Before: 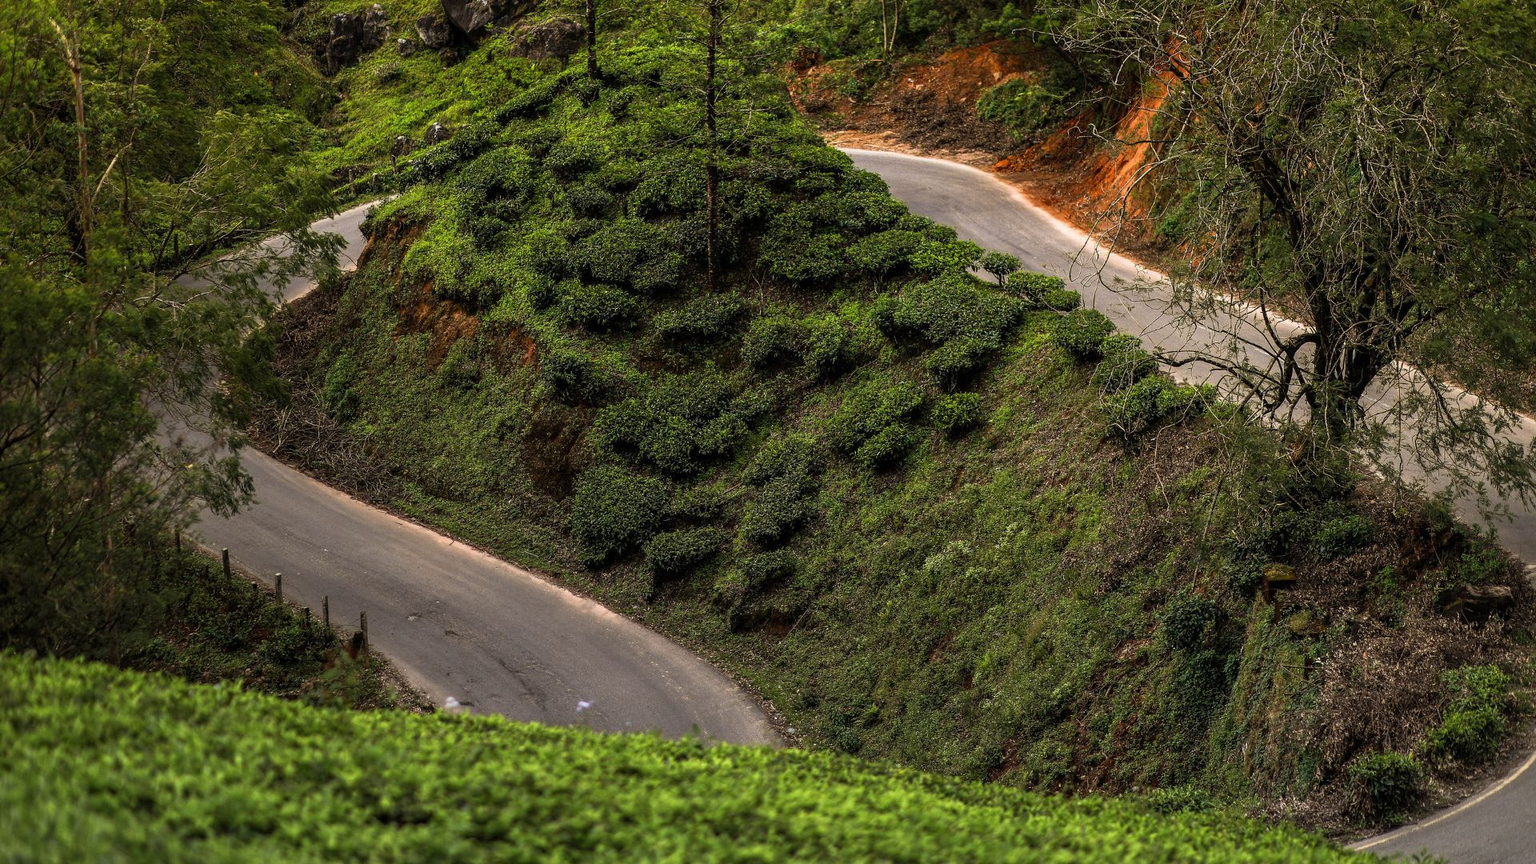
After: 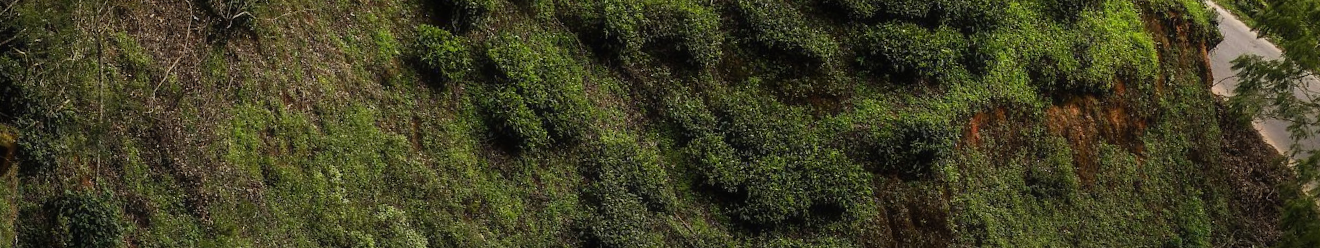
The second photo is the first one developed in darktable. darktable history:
crop and rotate: angle 16.12°, top 30.835%, bottom 35.653%
contrast equalizer: octaves 7, y [[0.6 ×6], [0.55 ×6], [0 ×6], [0 ×6], [0 ×6]], mix -0.3
